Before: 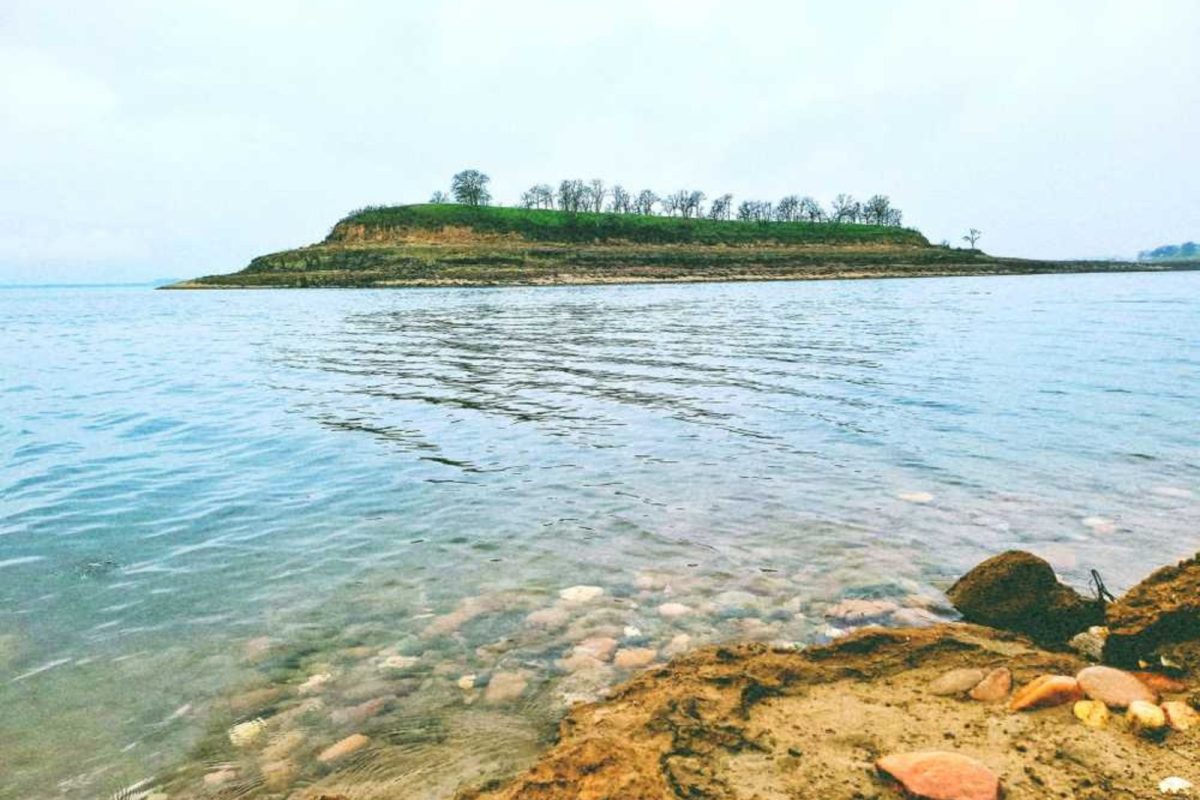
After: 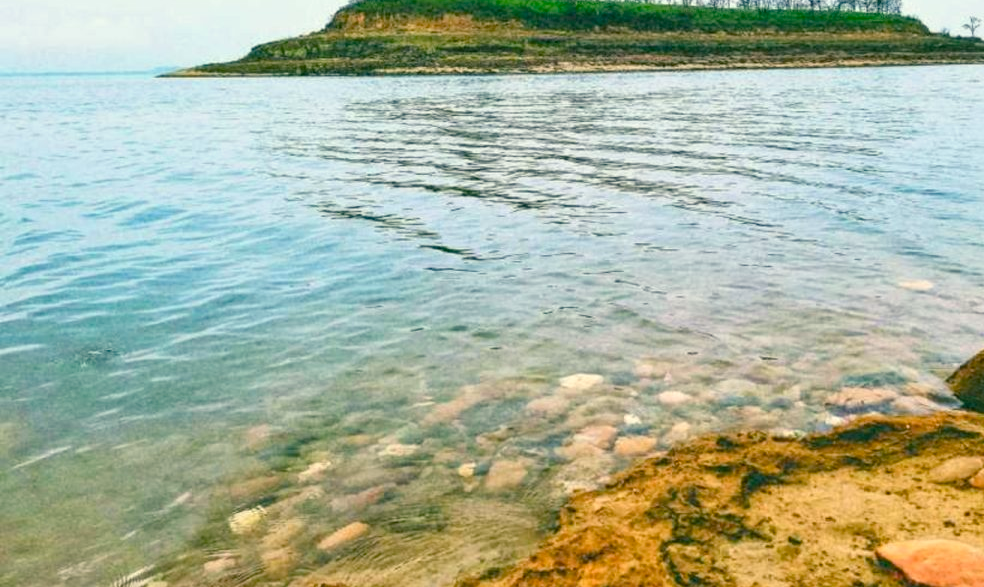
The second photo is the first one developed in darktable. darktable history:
exposure: black level correction 0.009, compensate highlight preservation false
crop: top 26.531%, right 17.959%
color balance rgb: shadows lift › chroma 2%, shadows lift › hue 219.6°, power › hue 313.2°, highlights gain › chroma 3%, highlights gain › hue 75.6°, global offset › luminance 0.5%, perceptual saturation grading › global saturation 15.33%, perceptual saturation grading › highlights -19.33%, perceptual saturation grading › shadows 20%, global vibrance 20%
